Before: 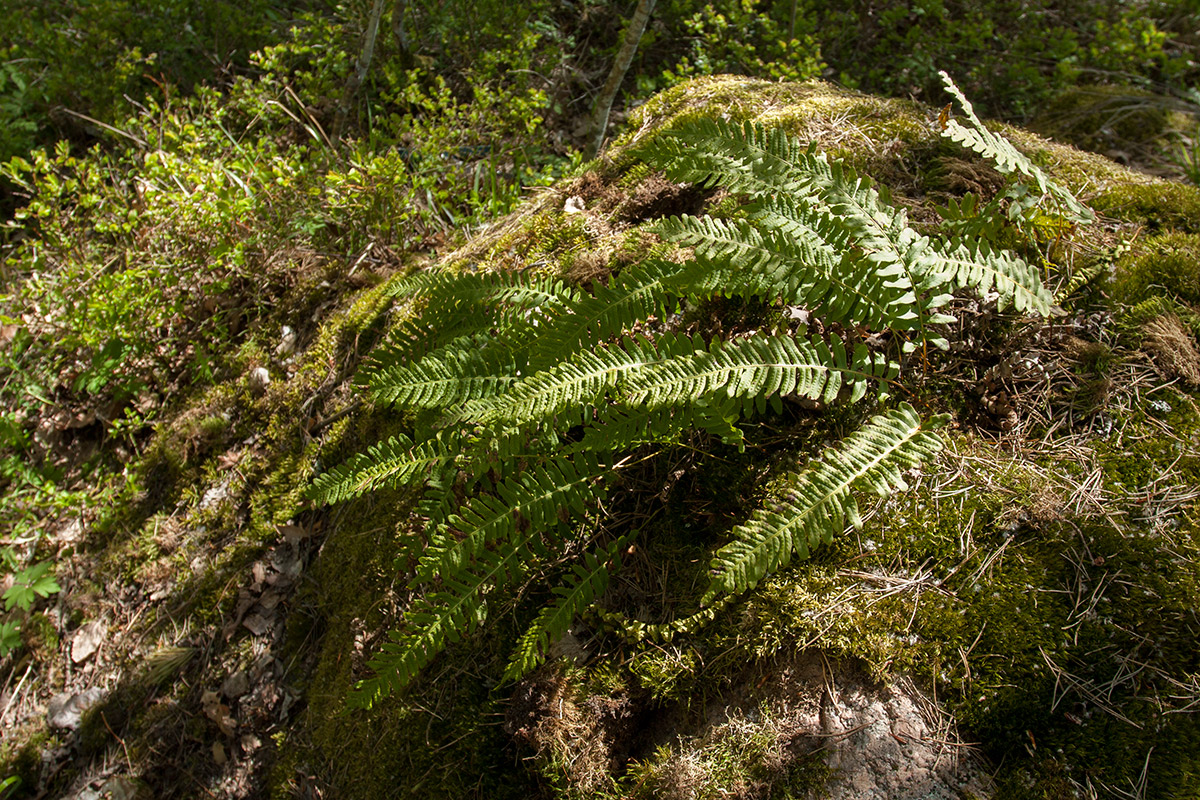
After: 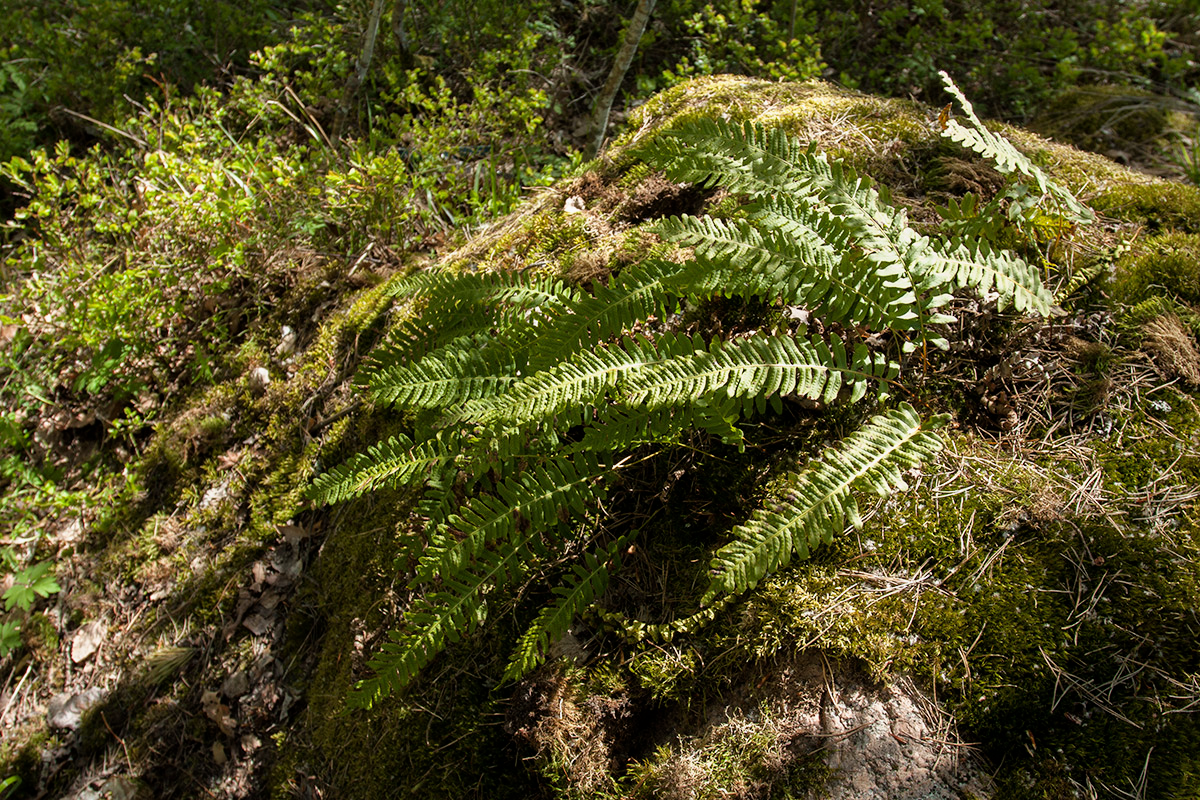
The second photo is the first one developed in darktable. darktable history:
exposure: exposure 0.2 EV, compensate highlight preservation false
filmic rgb: black relative exposure -9.5 EV, white relative exposure 3.02 EV, hardness 6.12
tone equalizer: on, module defaults
